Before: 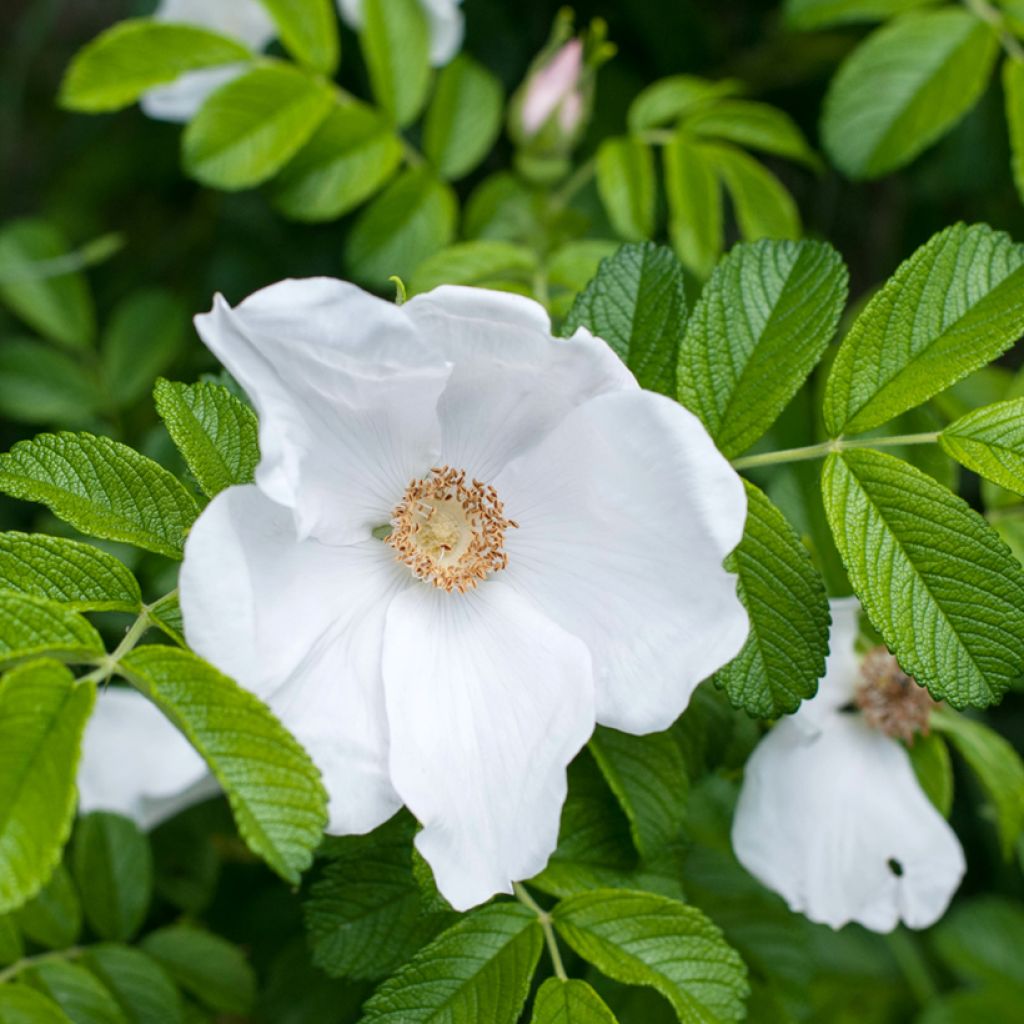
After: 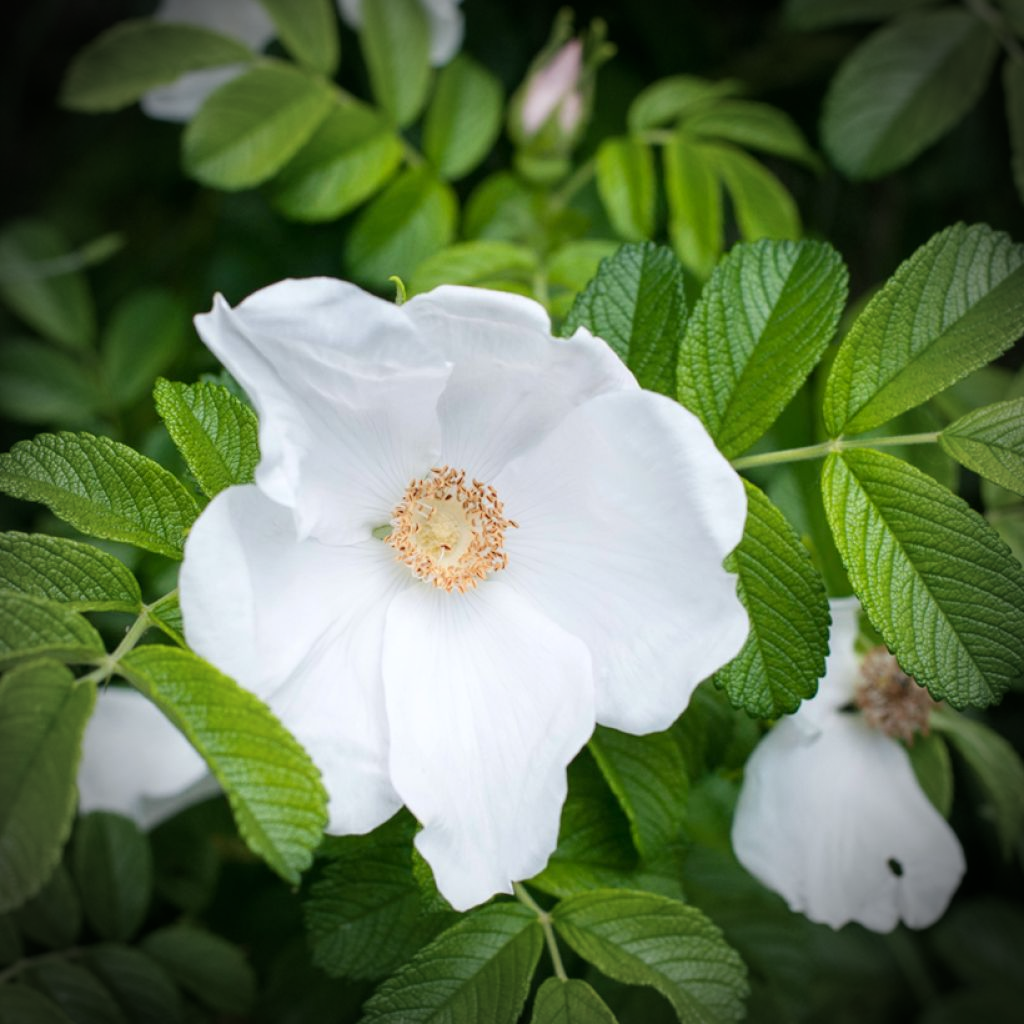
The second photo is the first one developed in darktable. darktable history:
vignetting: fall-off start 71.36%, brightness -0.86, unbound false
shadows and highlights: shadows -22.84, highlights 45.07, soften with gaussian
